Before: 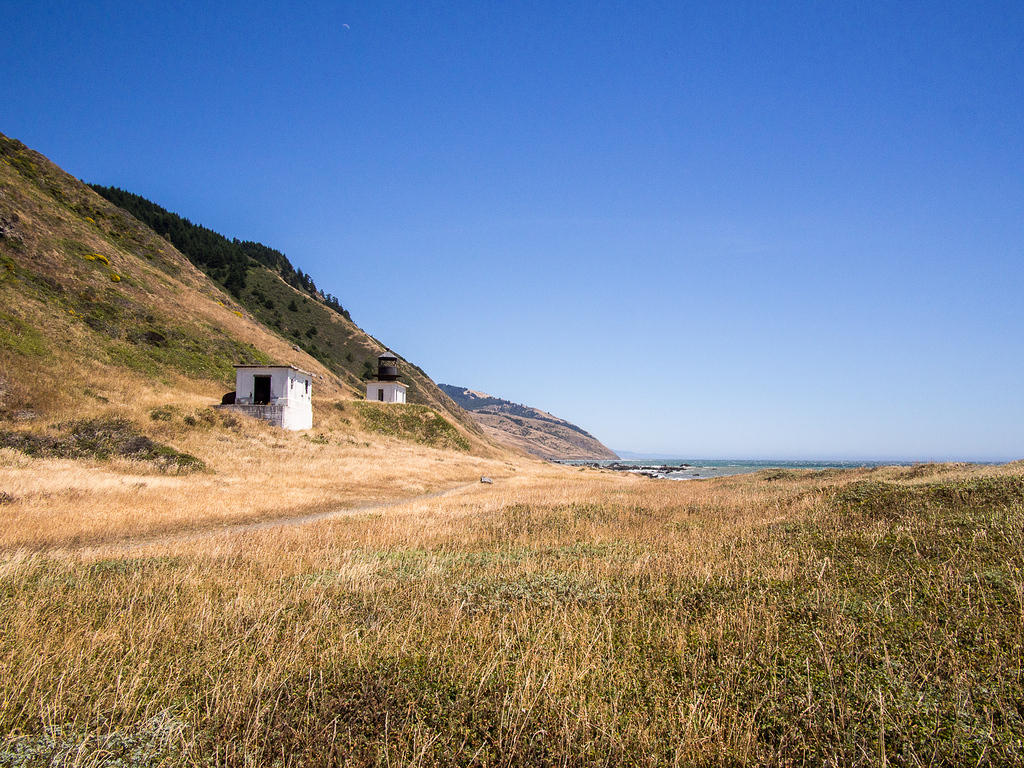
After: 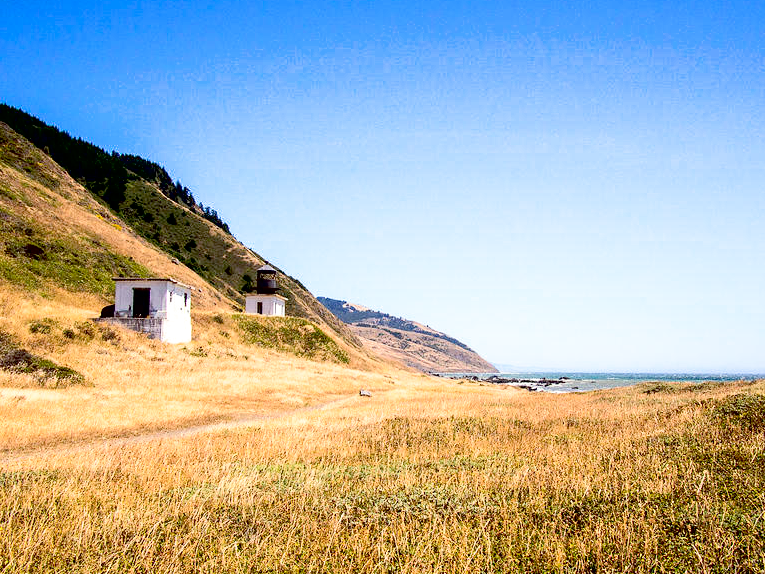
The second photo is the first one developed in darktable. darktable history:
crop and rotate: left 11.831%, top 11.346%, right 13.429%, bottom 13.899%
contrast brightness saturation: contrast 0.2, brightness 0.16, saturation 0.22
exposure: black level correction 0.025, exposure 0.182 EV, compensate highlight preservation false
split-toning: shadows › saturation 0.61, highlights › saturation 0.58, balance -28.74, compress 87.36%
